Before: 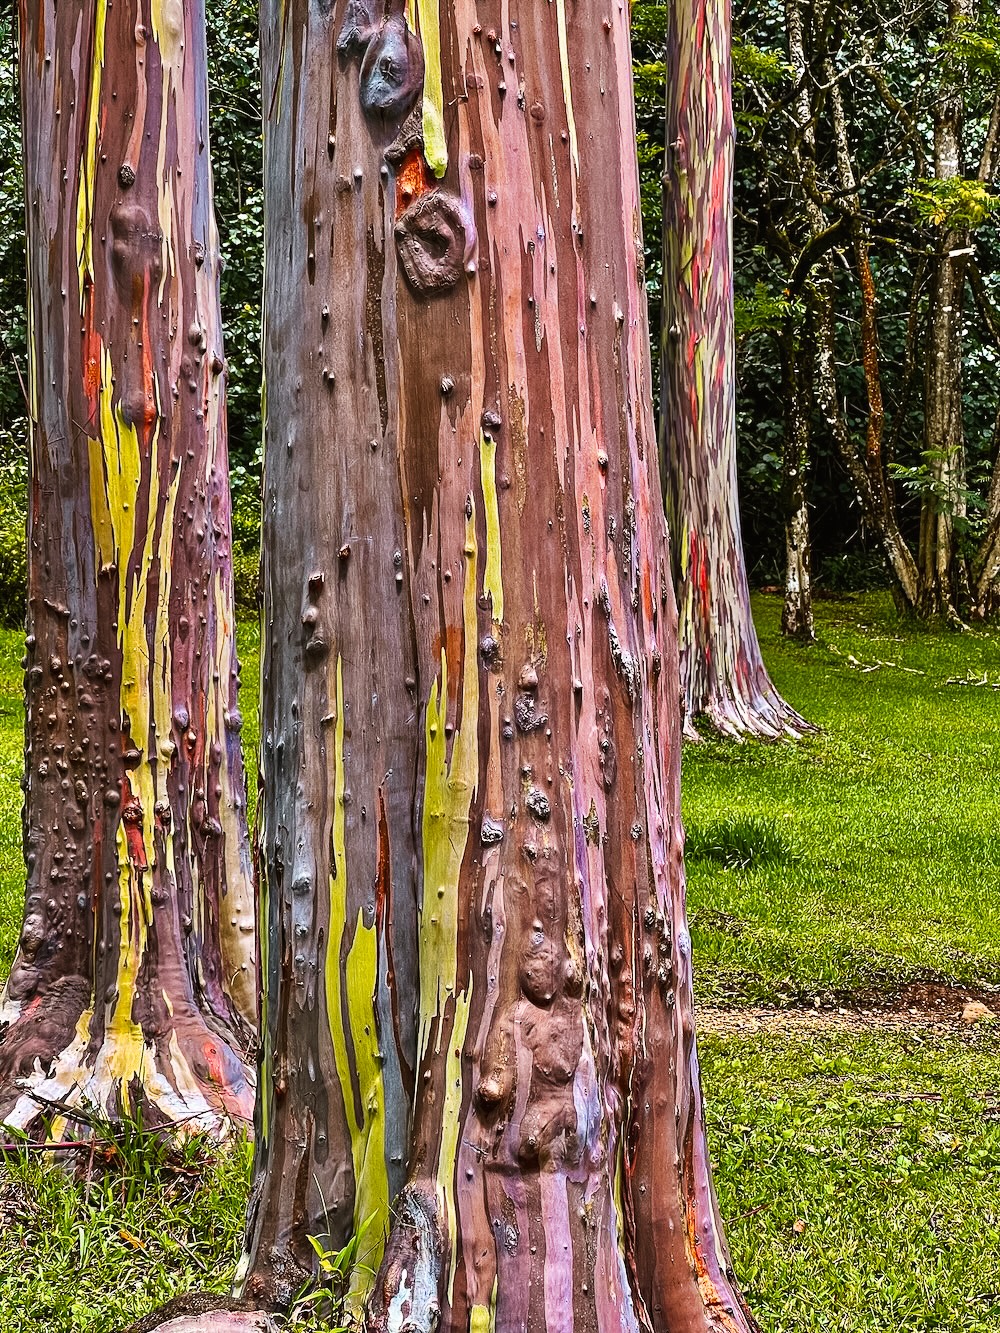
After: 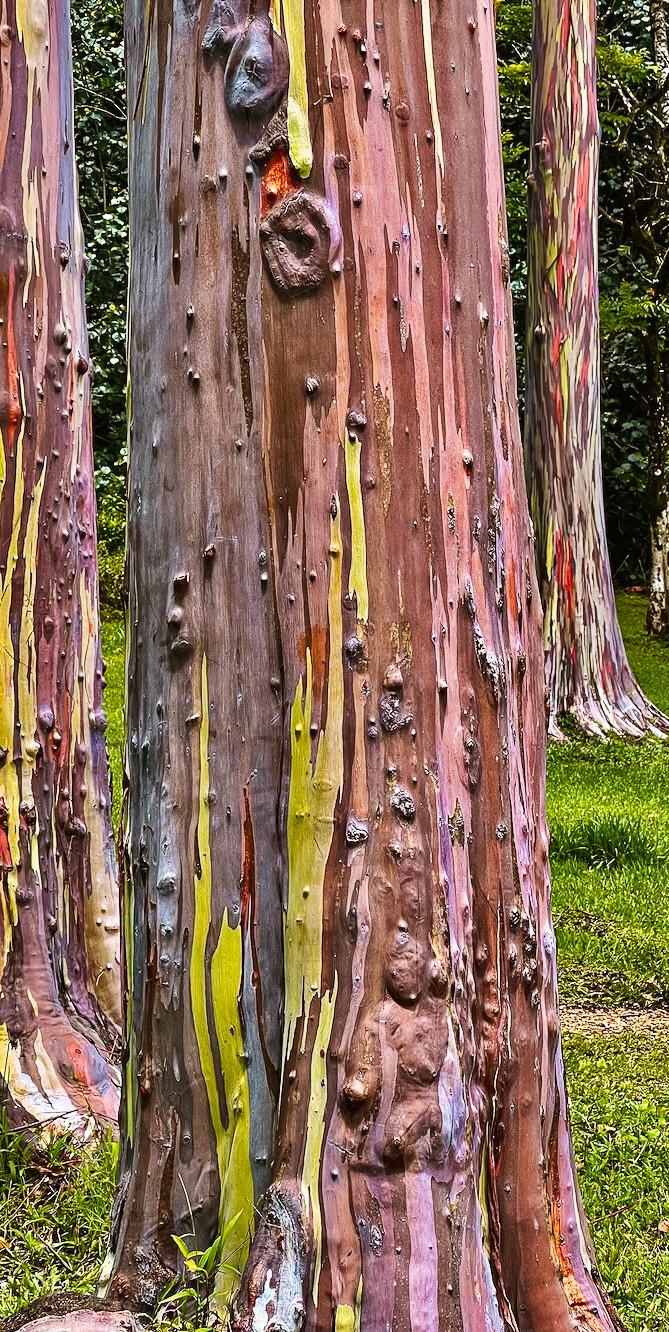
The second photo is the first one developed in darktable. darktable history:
crop and rotate: left 13.546%, right 19.526%
